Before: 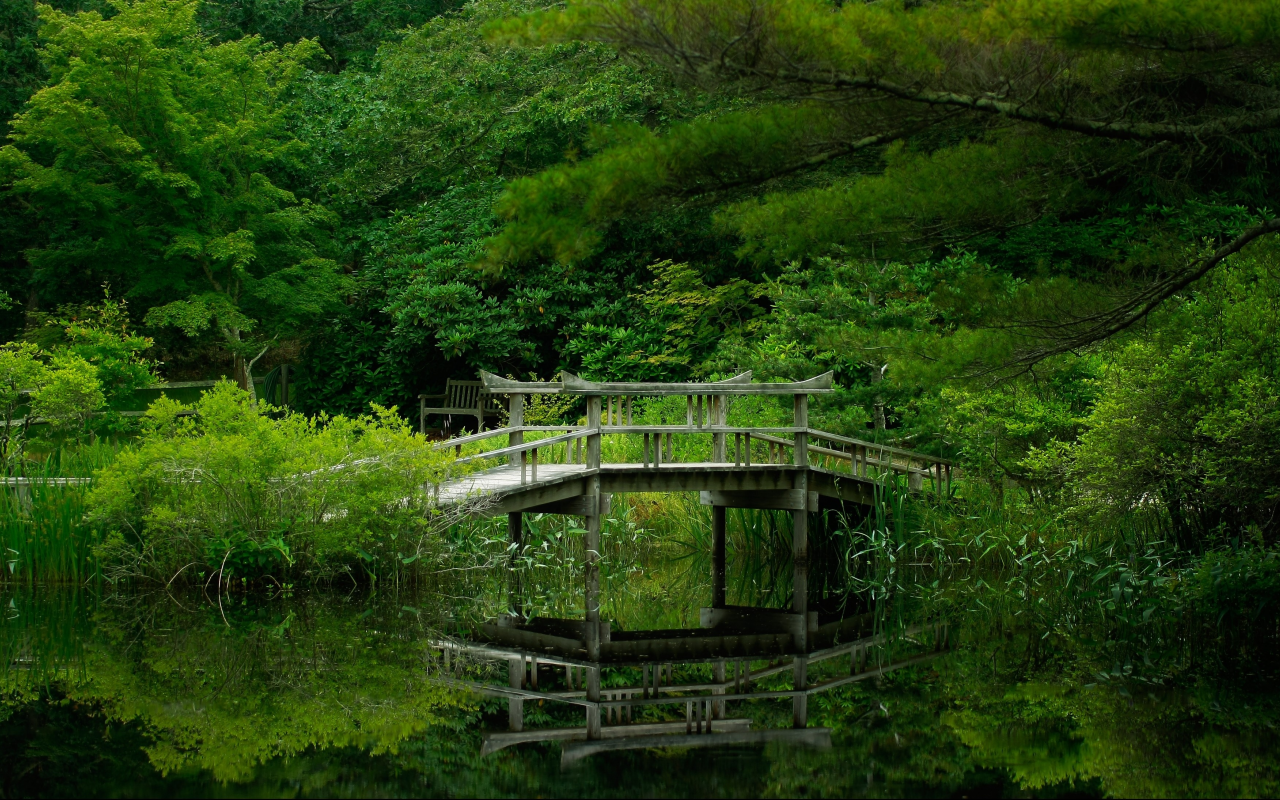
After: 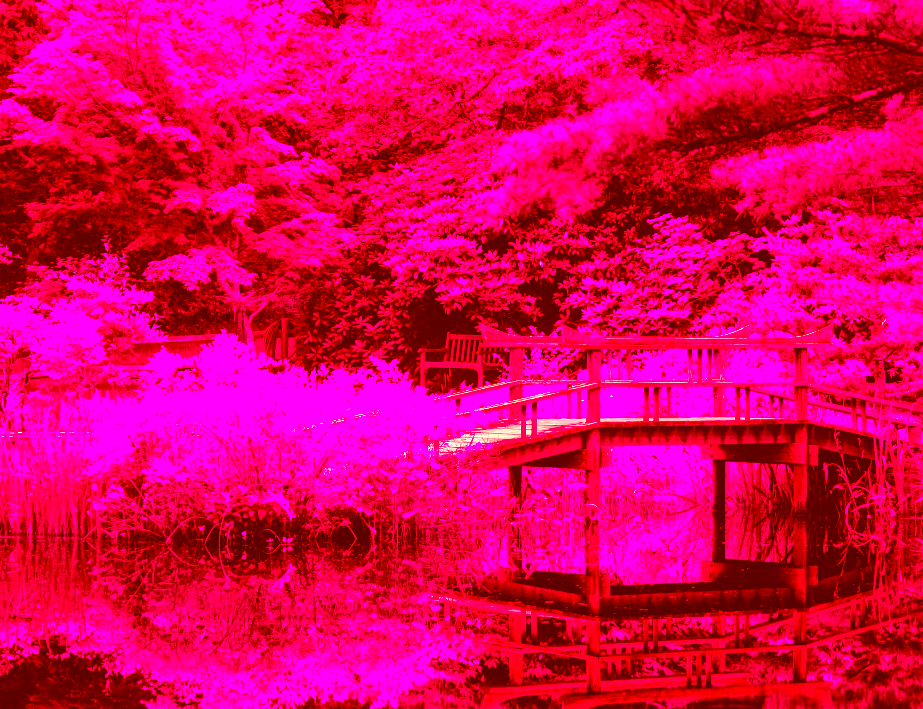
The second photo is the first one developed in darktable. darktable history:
color balance rgb: power › chroma 0.488%, power › hue 214.99°, highlights gain › chroma 0.198%, highlights gain › hue 330.57°, perceptual saturation grading › global saturation 30.765%
local contrast: detail 205%
color zones: curves: ch1 [(0, 0.469) (0.072, 0.457) (0.243, 0.494) (0.429, 0.5) (0.571, 0.5) (0.714, 0.5) (0.857, 0.5) (1, 0.469)]; ch2 [(0, 0.499) (0.143, 0.467) (0.242, 0.436) (0.429, 0.493) (0.571, 0.5) (0.714, 0.5) (0.857, 0.5) (1, 0.499)]
color correction: highlights a* -39.49, highlights b* -39.94, shadows a* -39.76, shadows b* -39.94, saturation -2.96
crop: top 5.761%, right 27.87%, bottom 5.57%
exposure: black level correction 0.001, exposure 0.499 EV, compensate highlight preservation false
